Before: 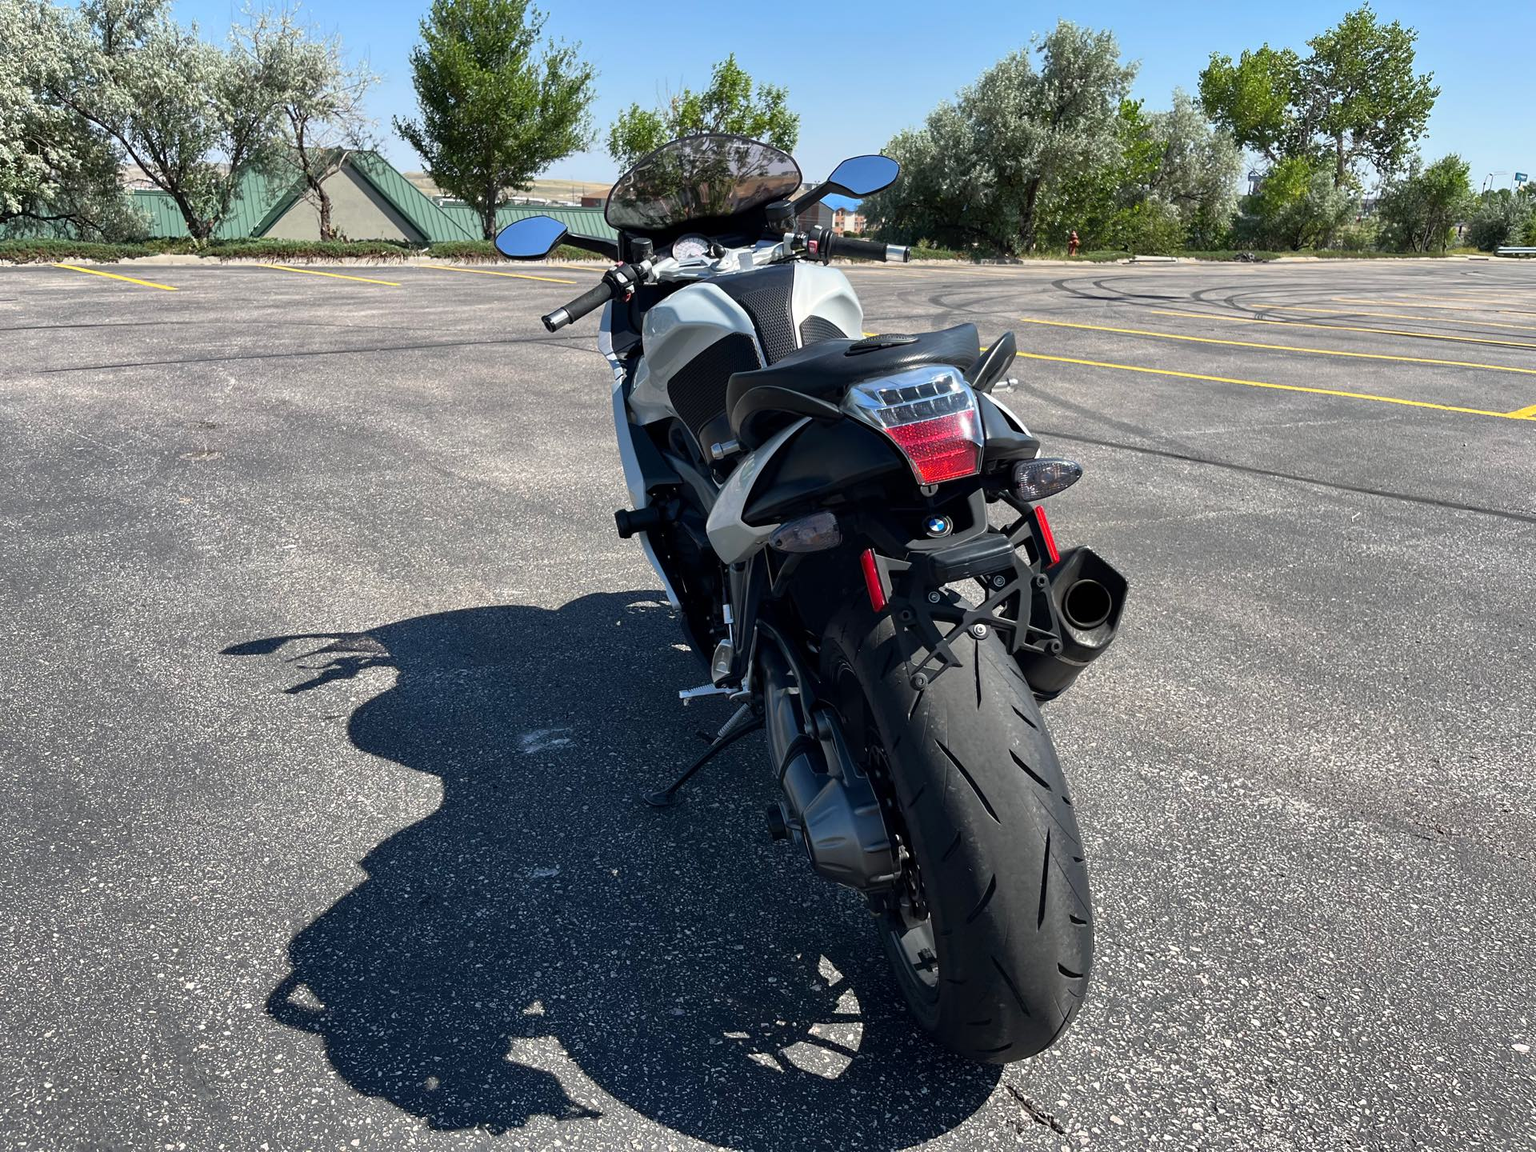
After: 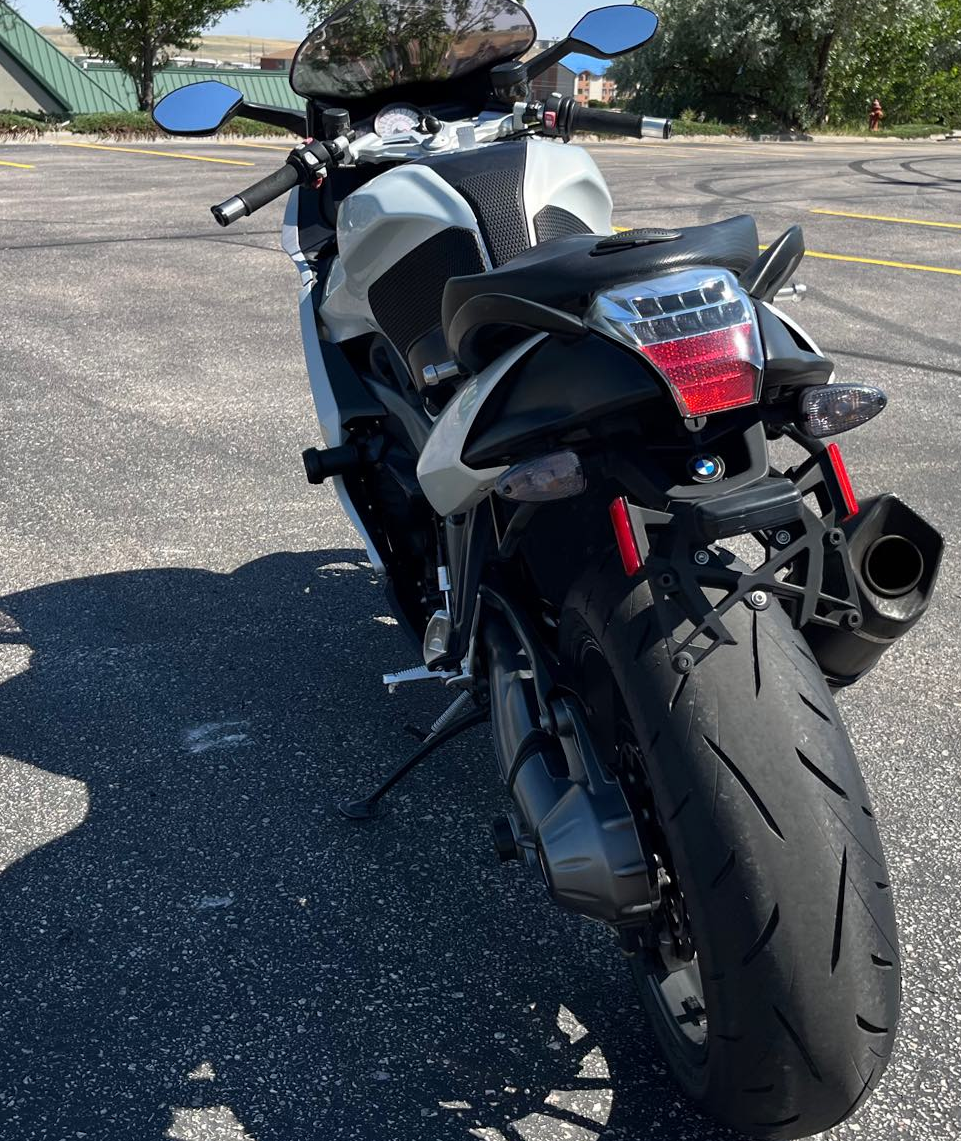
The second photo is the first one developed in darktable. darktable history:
crop and rotate: angle 0.019°, left 24.295%, top 13.128%, right 25.611%, bottom 7.576%
